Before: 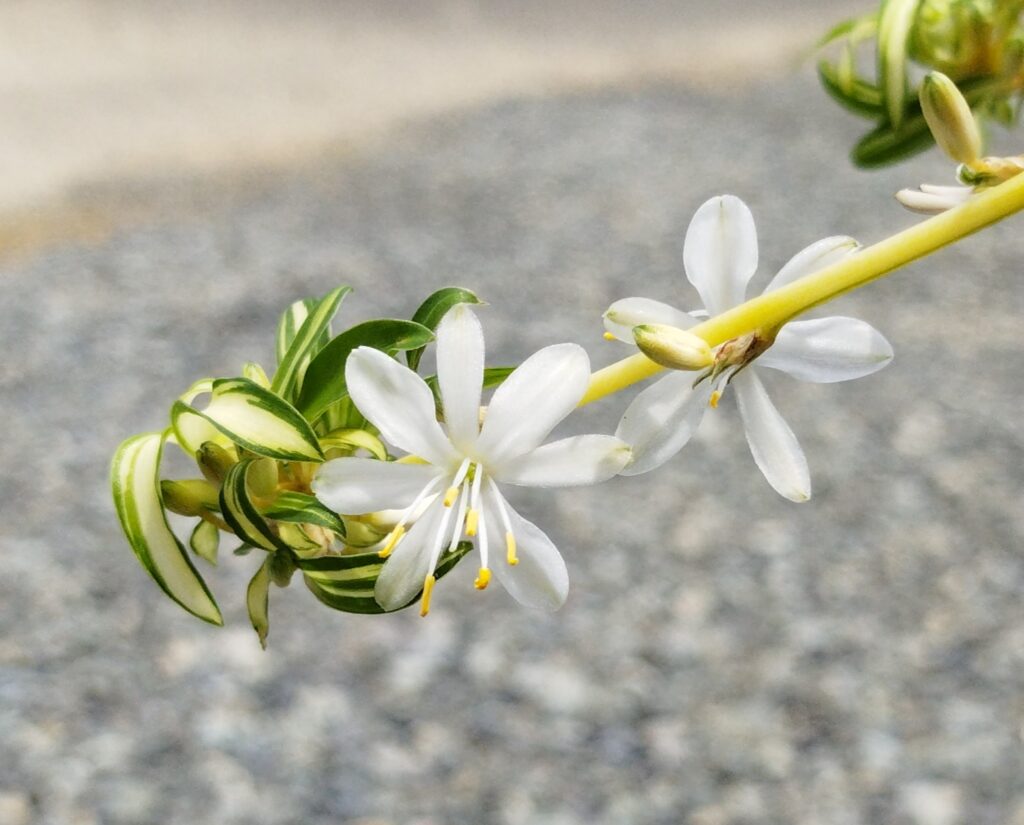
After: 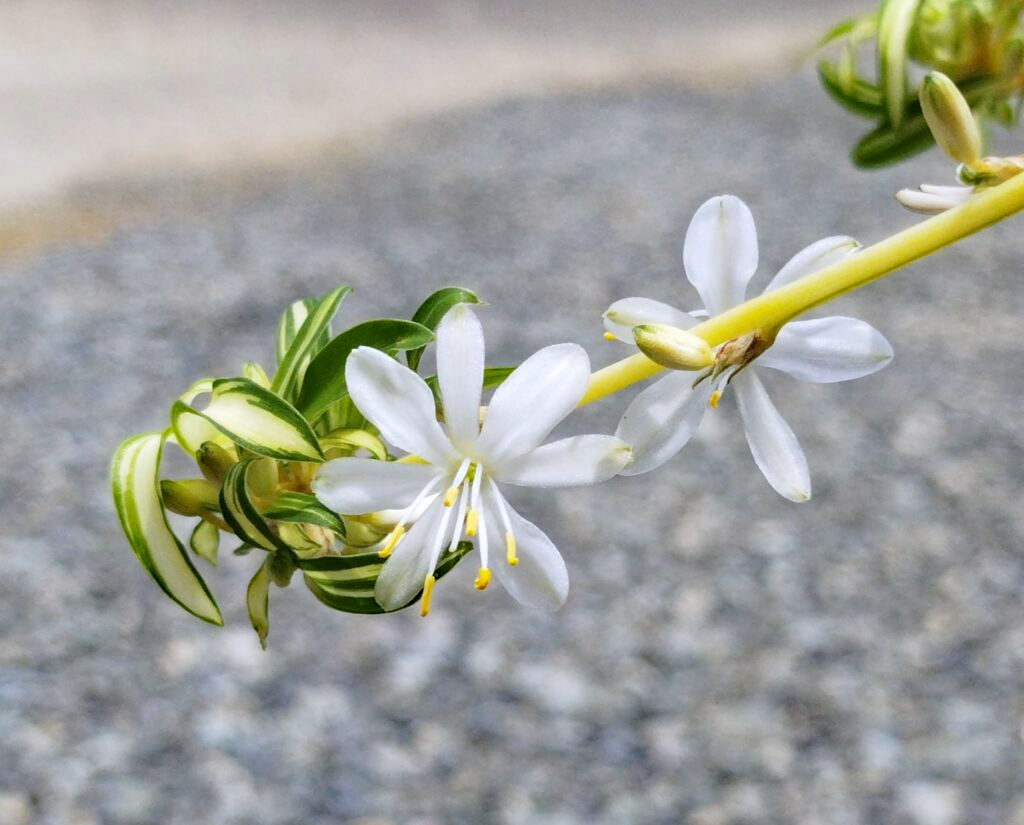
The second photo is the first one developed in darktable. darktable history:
haze removal: compatibility mode true, adaptive false
color calibration: illuminant as shot in camera, x 0.358, y 0.373, temperature 4628.91 K
